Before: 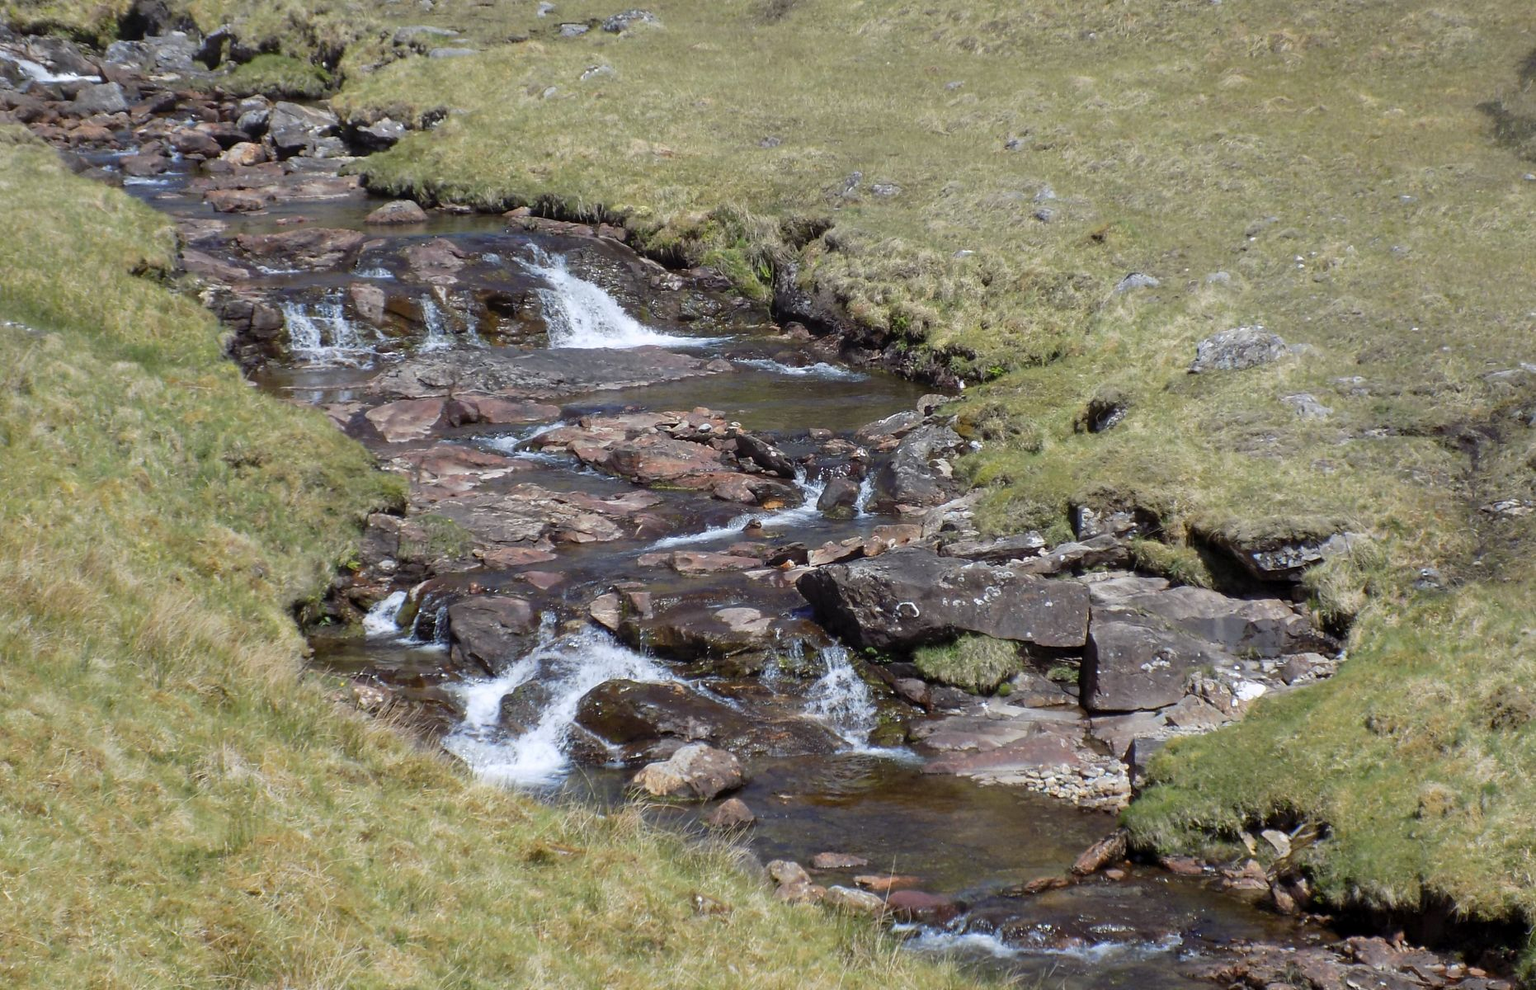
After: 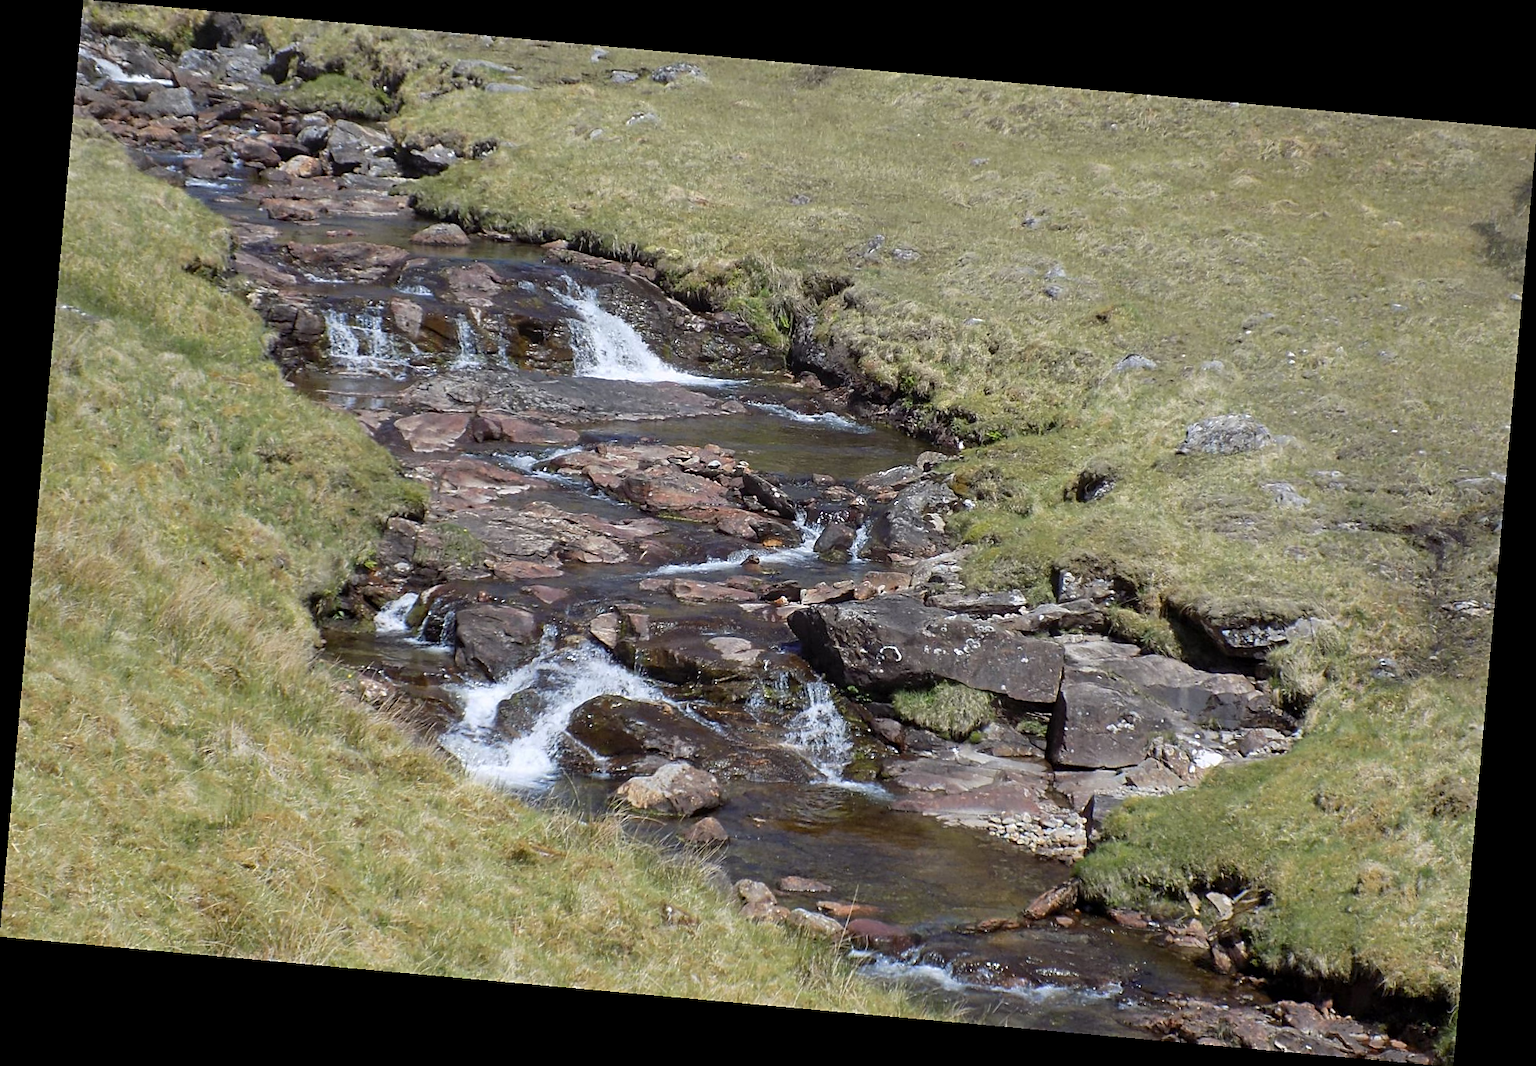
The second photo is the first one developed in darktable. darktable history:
sharpen: on, module defaults
rotate and perspective: rotation 5.12°, automatic cropping off
